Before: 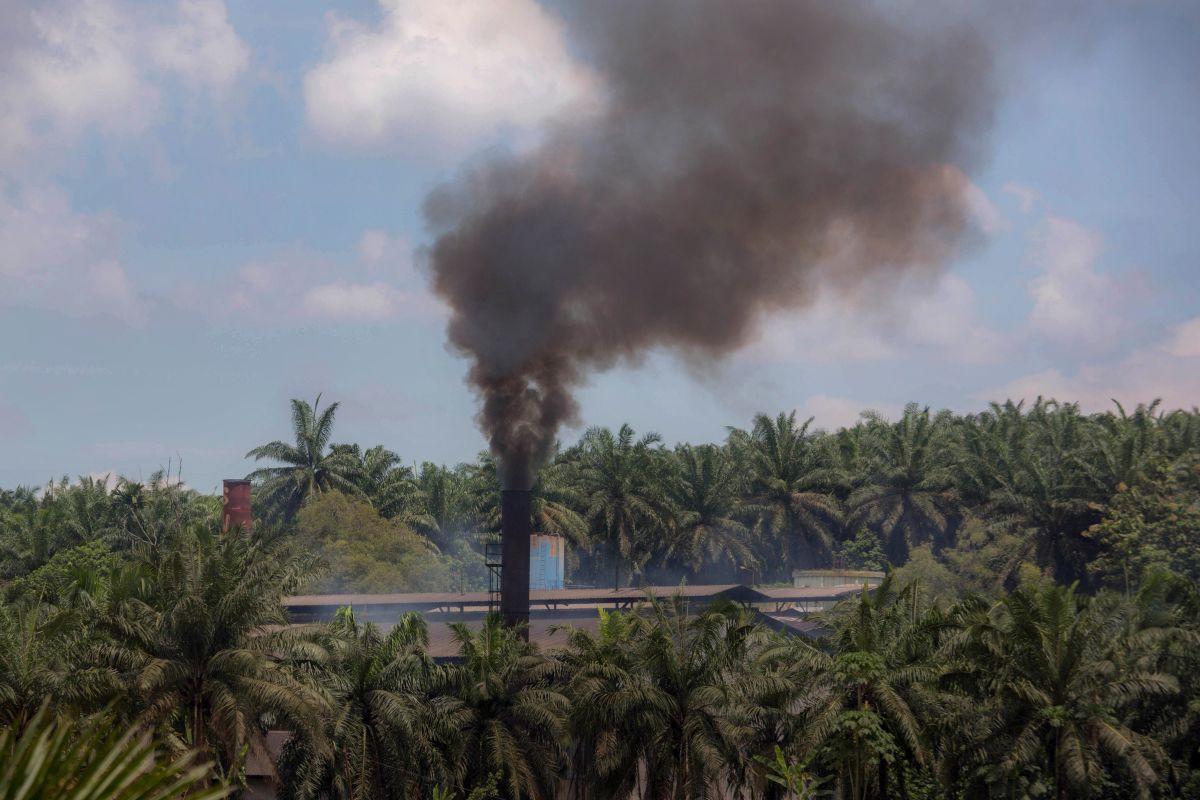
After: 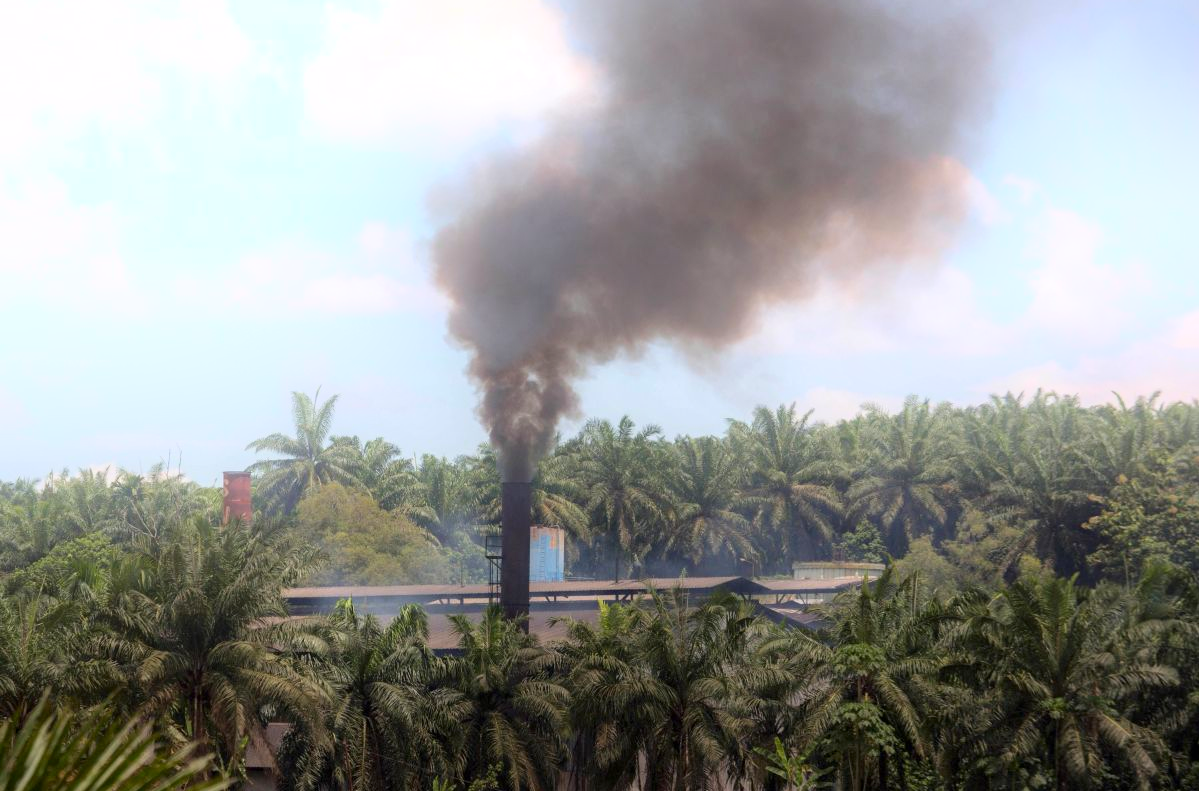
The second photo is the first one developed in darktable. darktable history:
exposure: exposure 0.7 EV, compensate highlight preservation false
crop: top 1.049%, right 0.001%
shadows and highlights: shadows -30, highlights 30
bloom: threshold 82.5%, strength 16.25%
